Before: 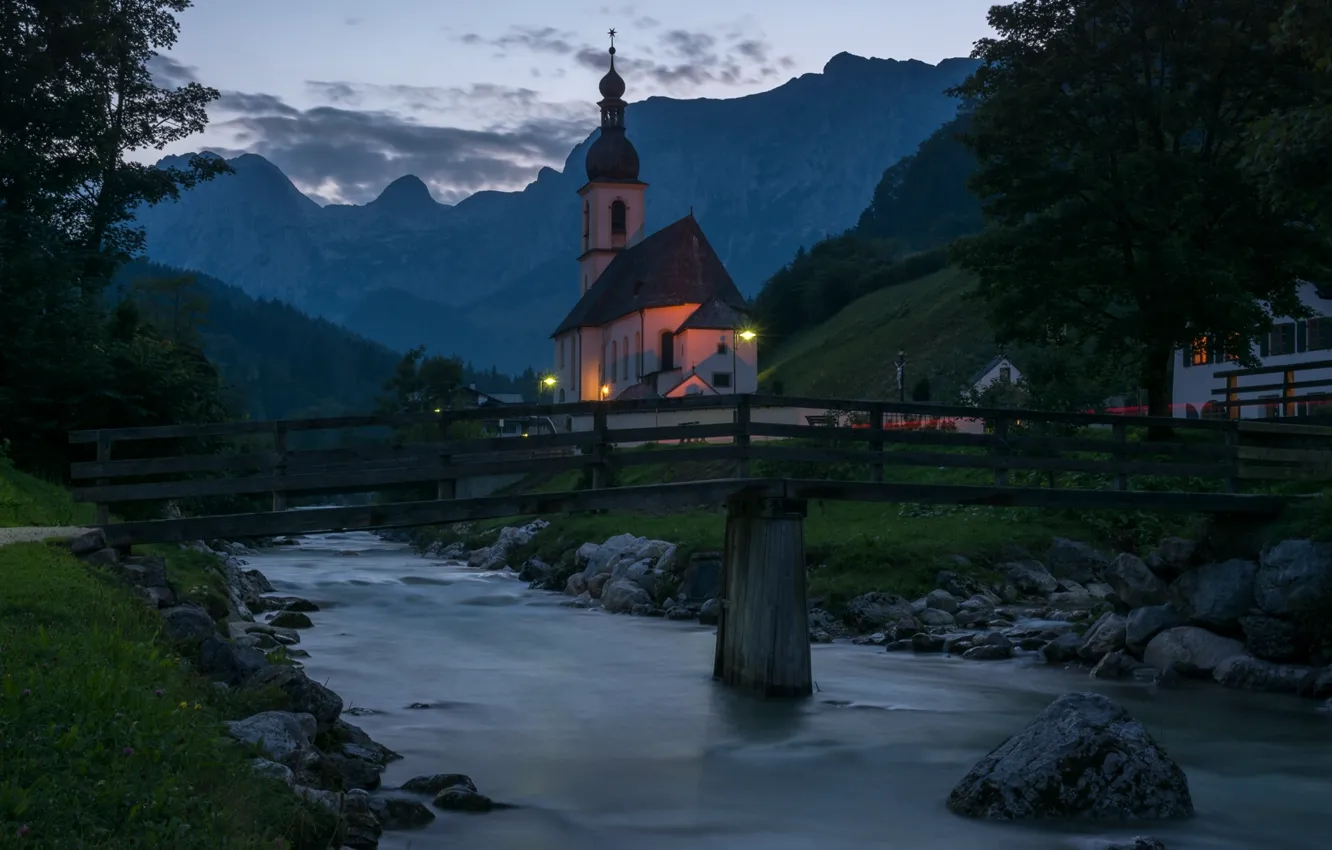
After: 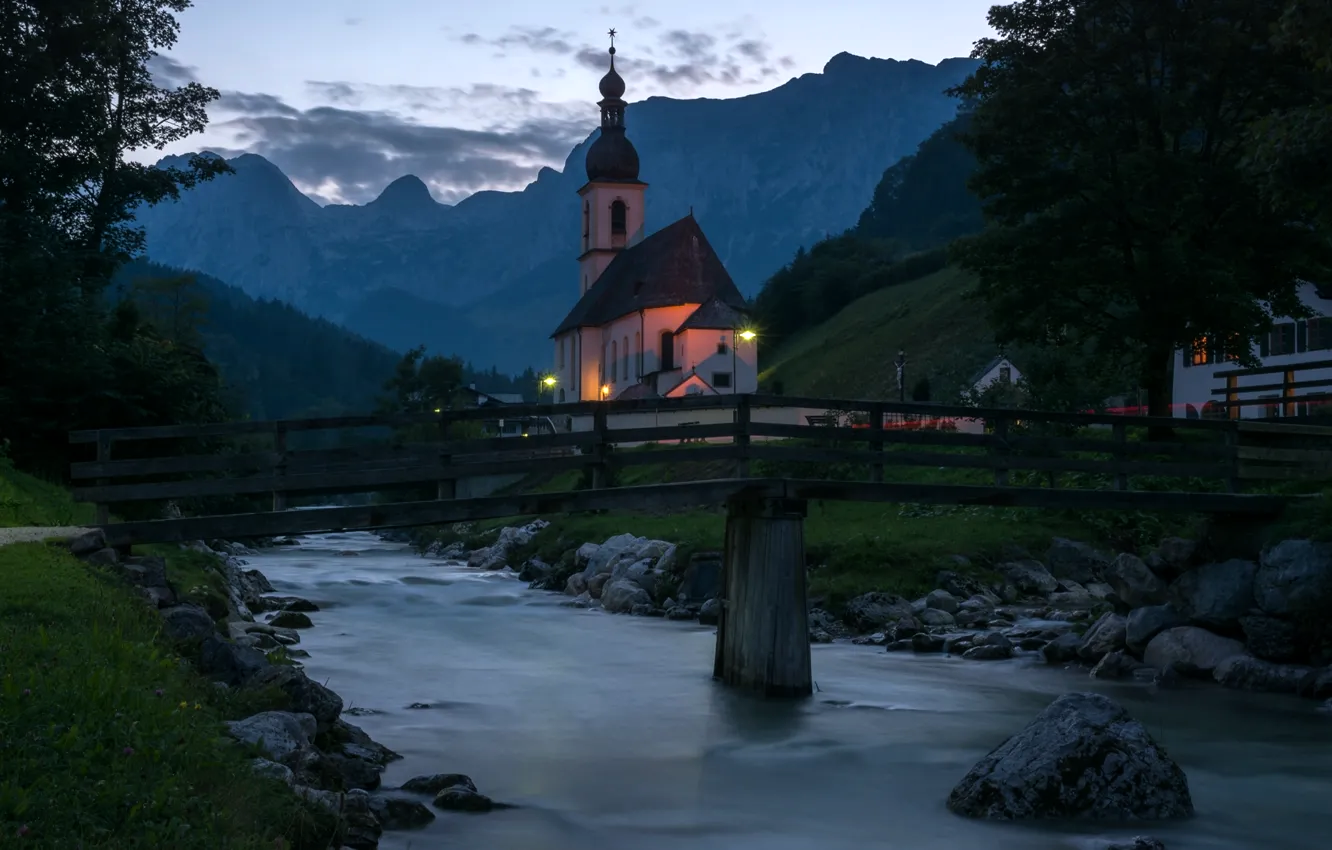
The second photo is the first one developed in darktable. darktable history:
tone equalizer: -8 EV -0.417 EV, -7 EV -0.377 EV, -6 EV -0.335 EV, -5 EV -0.184 EV, -3 EV 0.205 EV, -2 EV 0.324 EV, -1 EV 0.414 EV, +0 EV 0.413 EV
